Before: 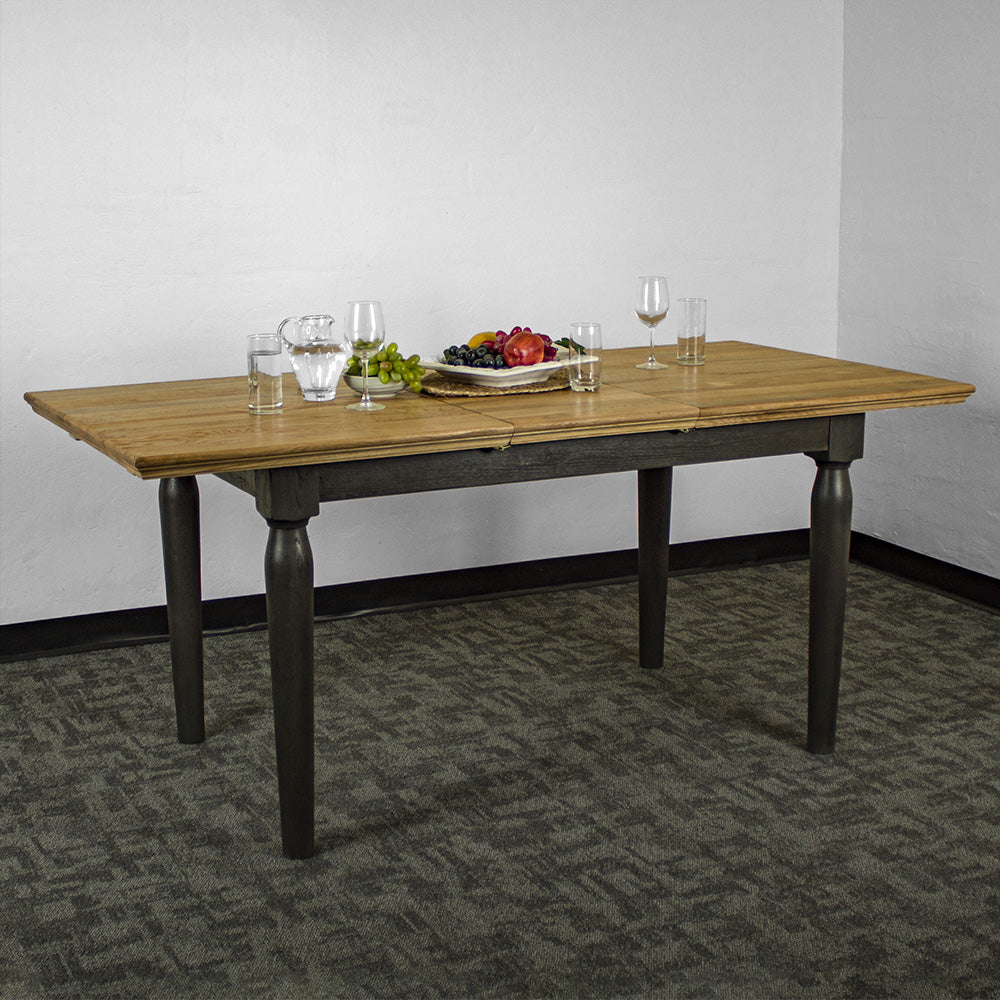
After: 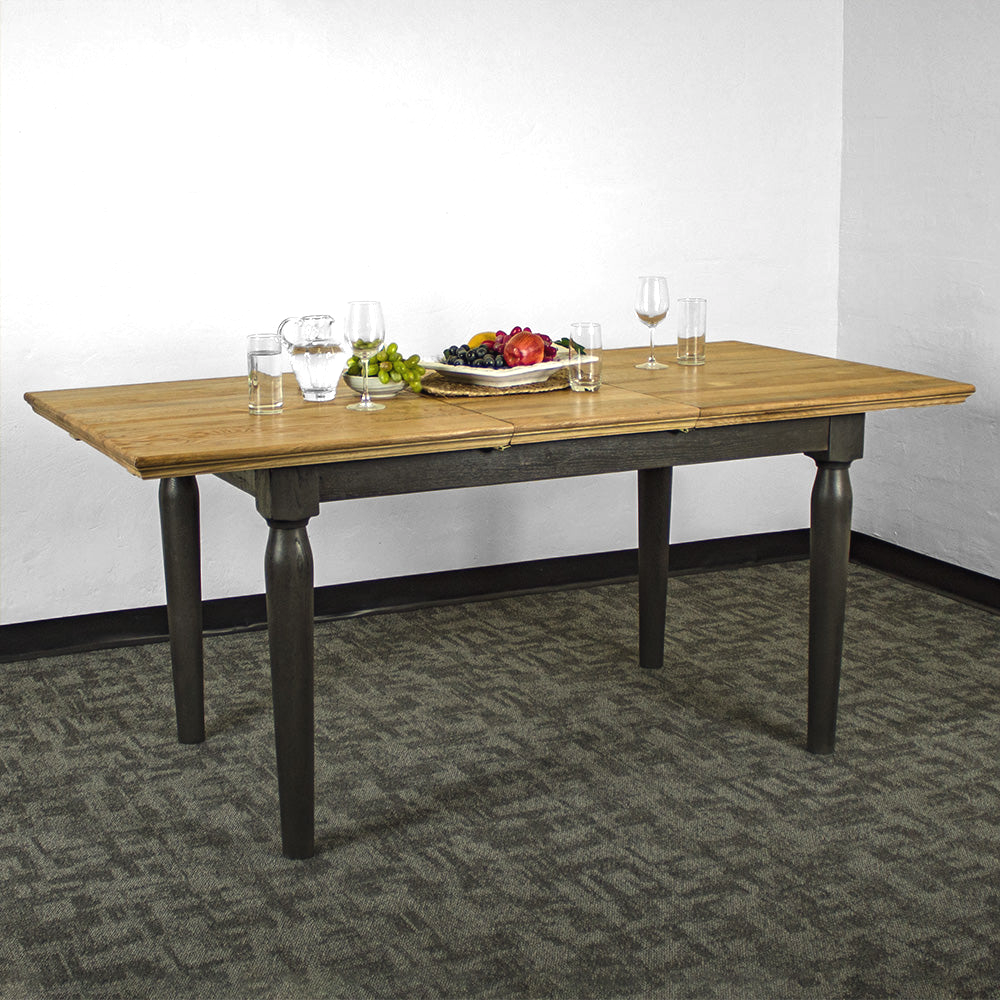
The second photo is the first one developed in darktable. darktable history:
exposure: black level correction -0.002, exposure 0.54 EV, compensate highlight preservation false
